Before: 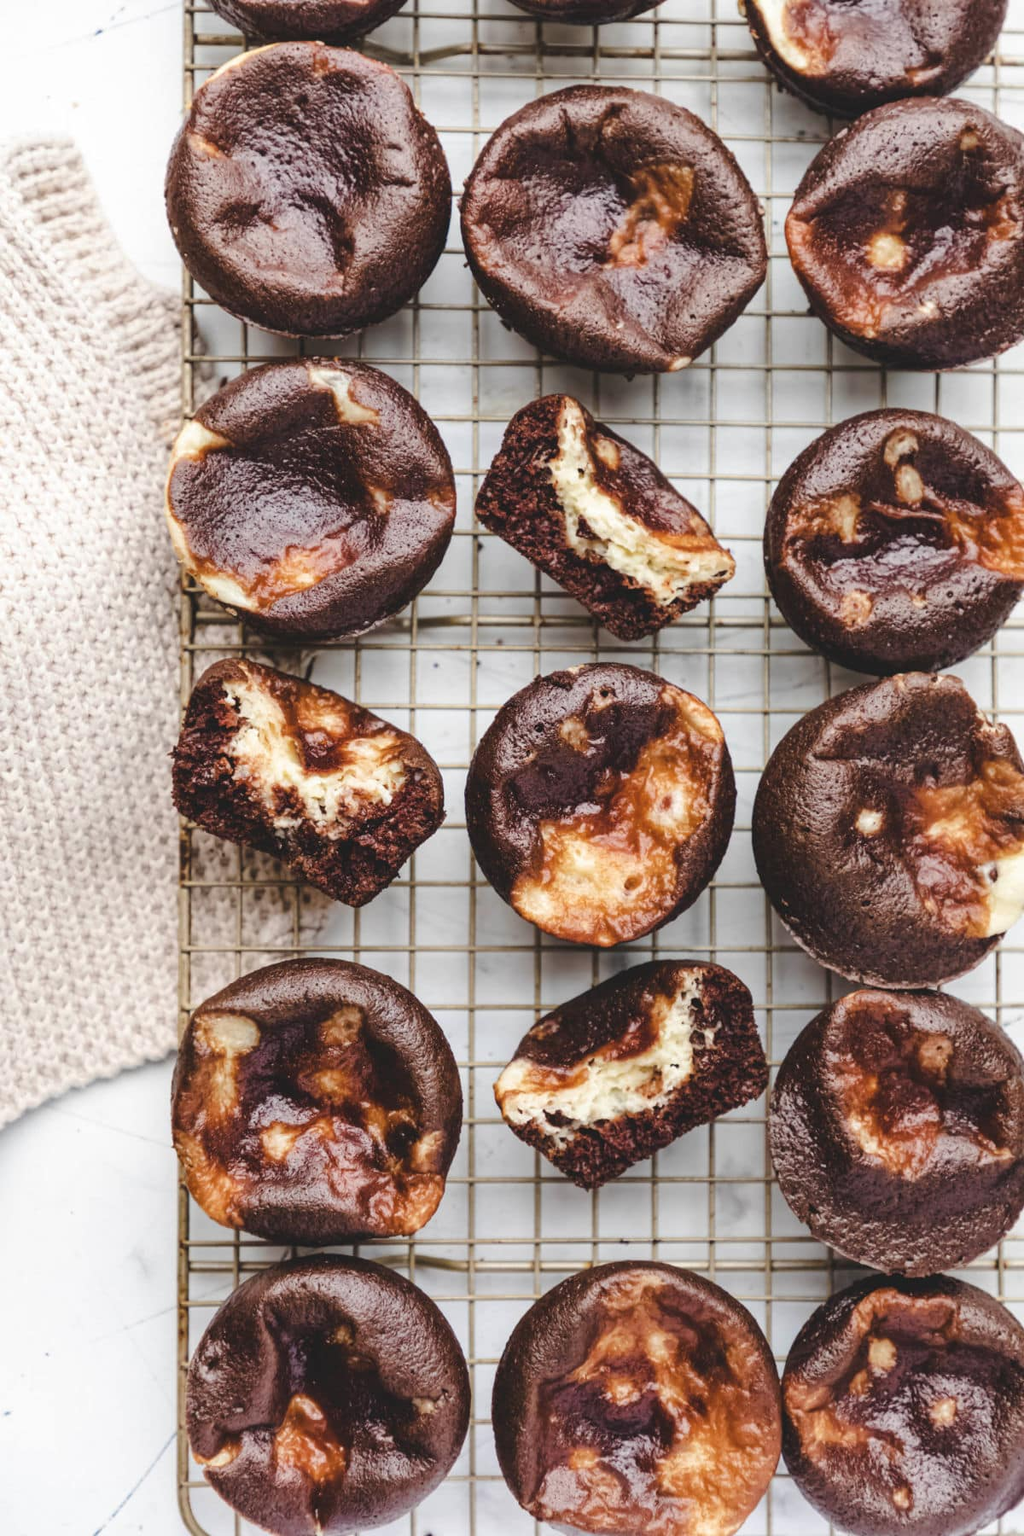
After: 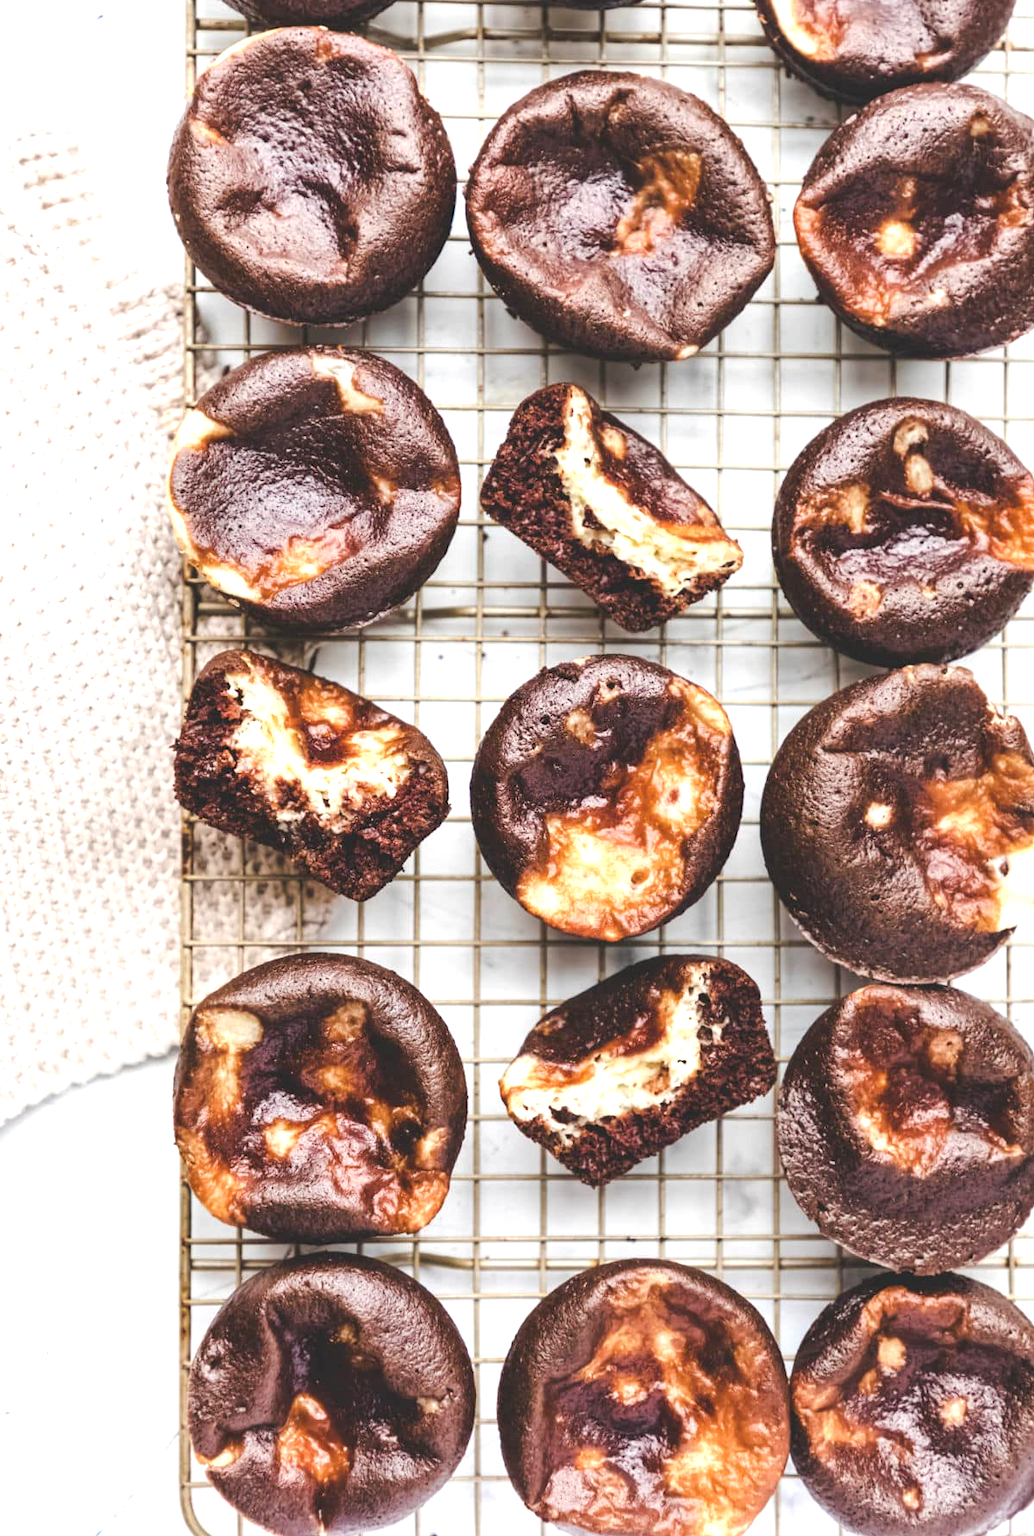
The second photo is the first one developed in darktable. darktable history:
crop: top 1.049%, right 0.001%
exposure: exposure 0.722 EV, compensate highlight preservation false
